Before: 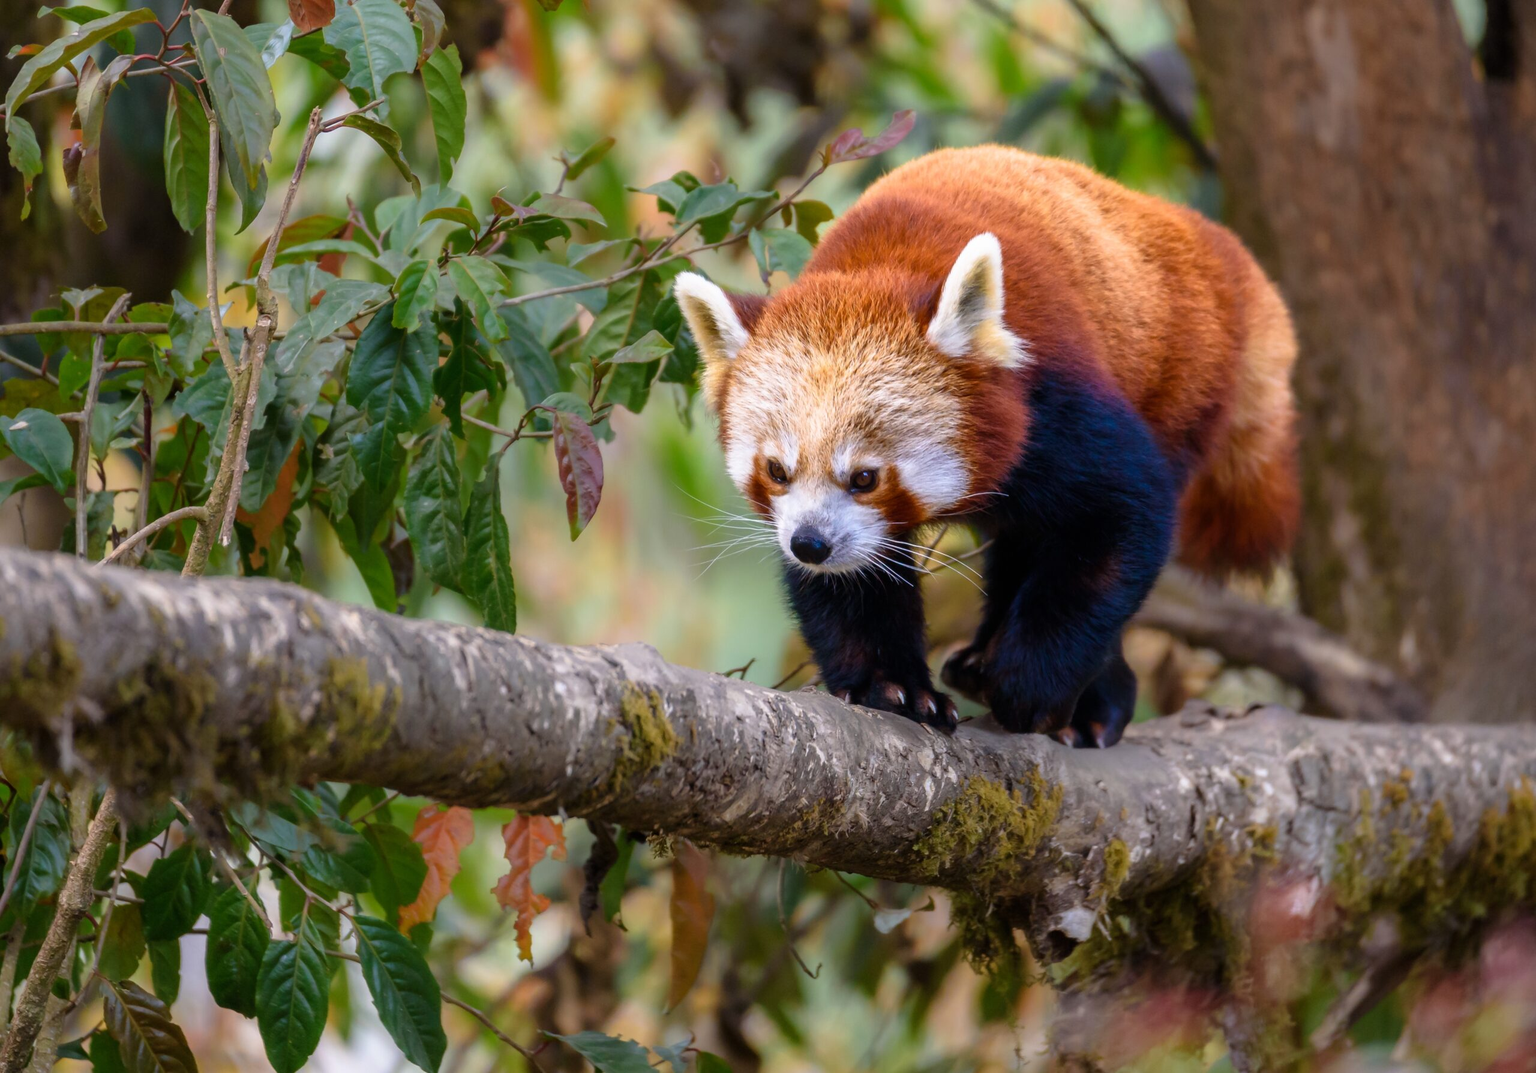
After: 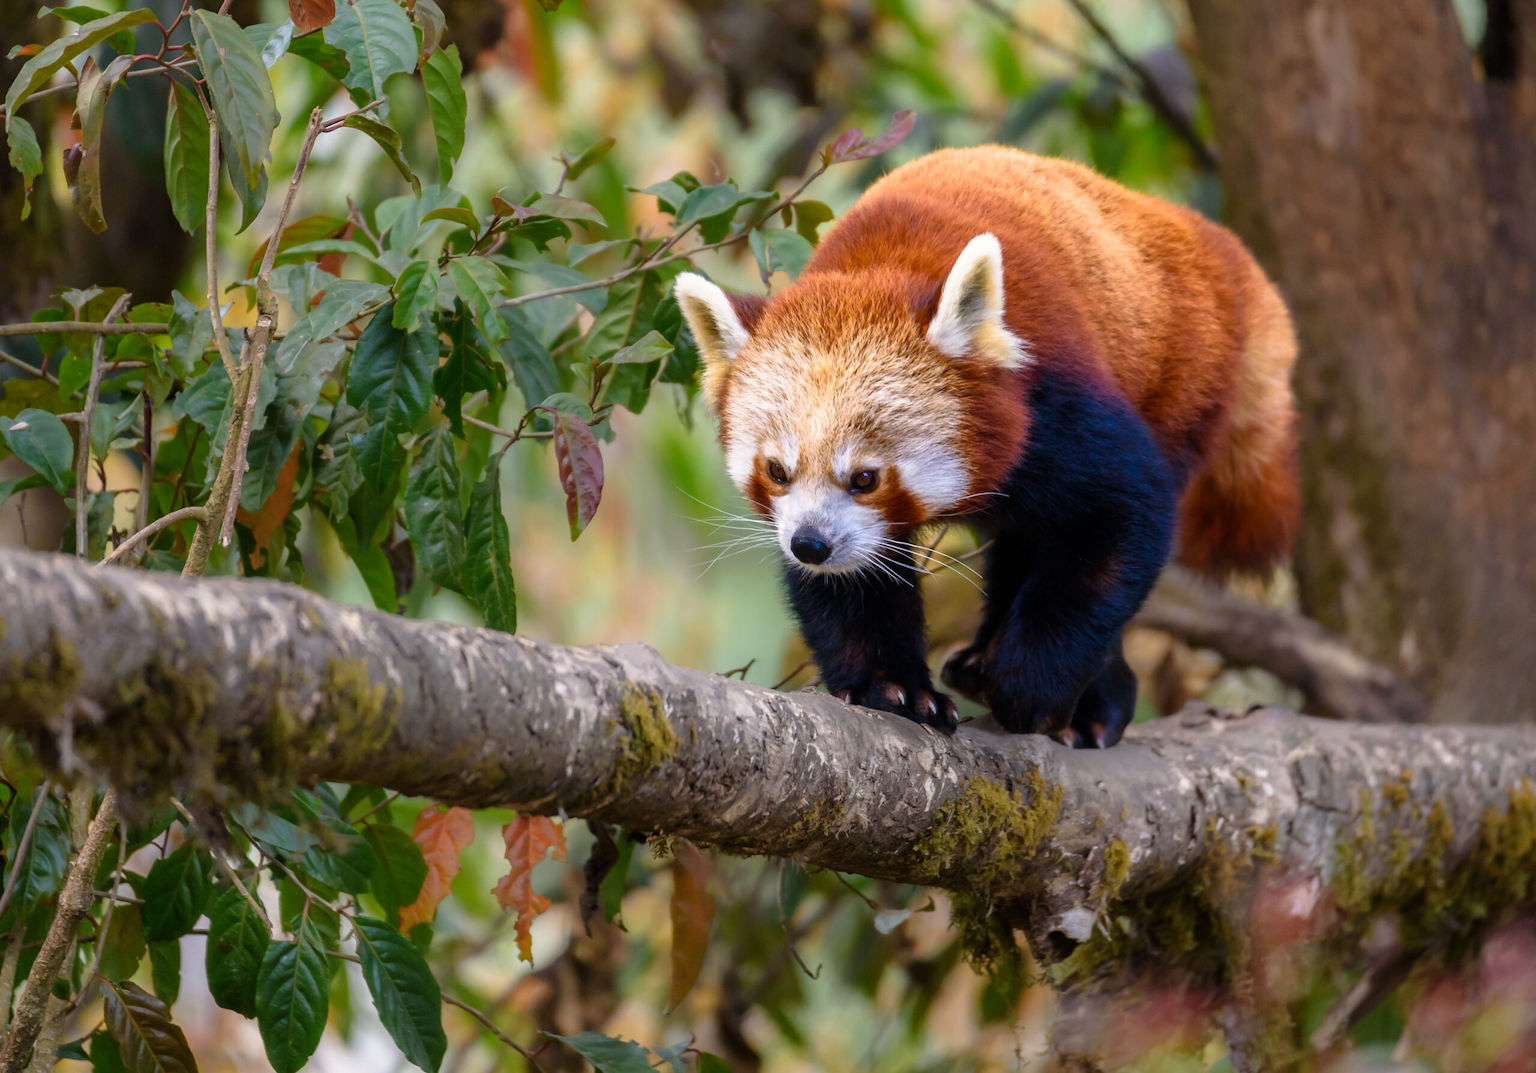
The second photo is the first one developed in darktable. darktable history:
color correction: highlights b* 2.89
